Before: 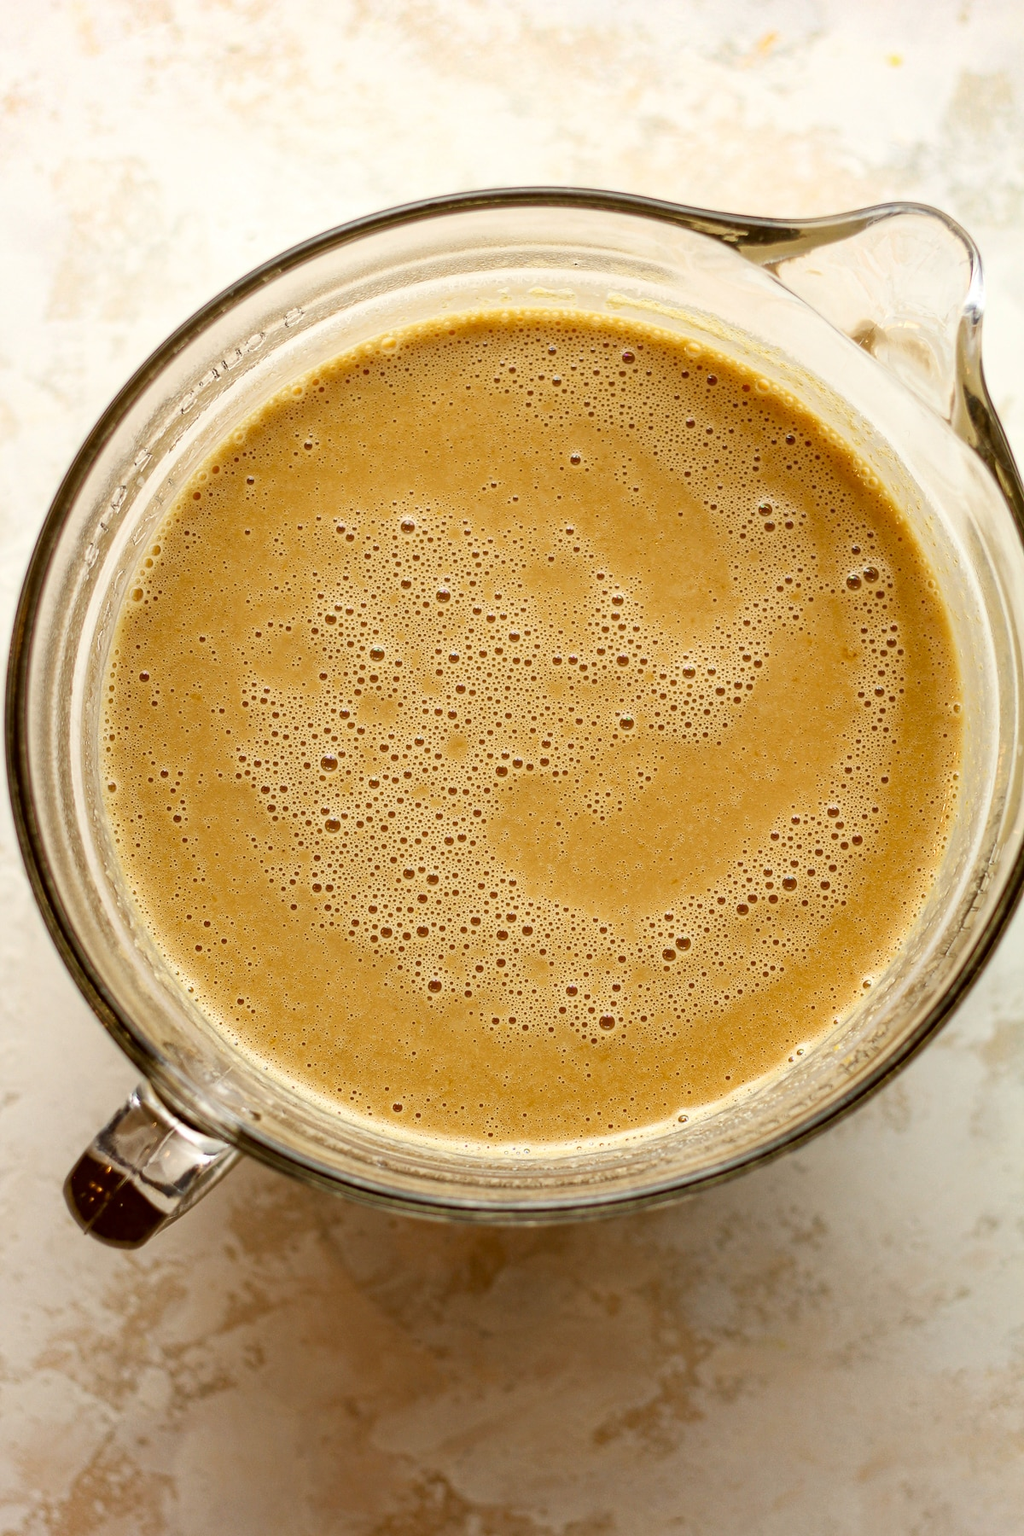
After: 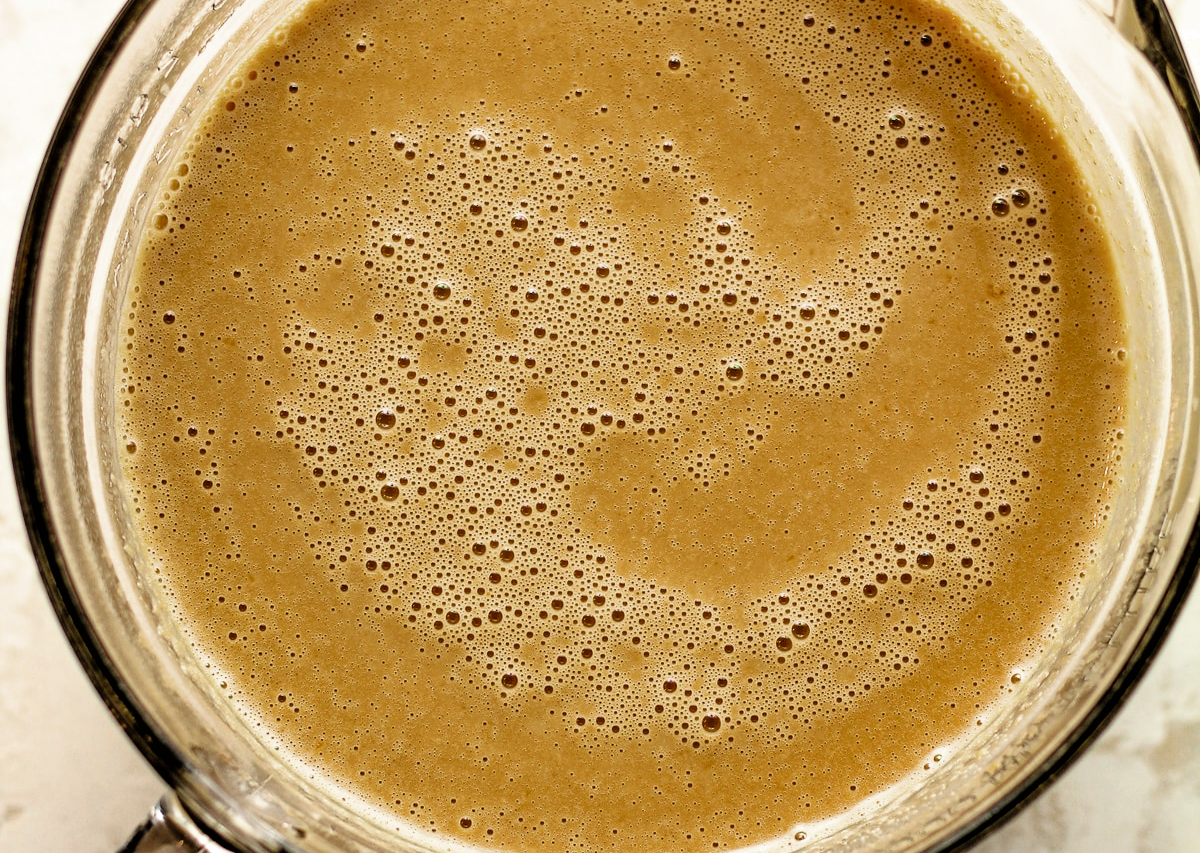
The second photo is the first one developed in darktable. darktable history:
shadows and highlights: shadows 30.04
crop and rotate: top 26.43%, bottom 26.158%
color zones: curves: ch0 [(0, 0.444) (0.143, 0.442) (0.286, 0.441) (0.429, 0.441) (0.571, 0.441) (0.714, 0.441) (0.857, 0.442) (1, 0.444)]
filmic rgb: black relative exposure -3.8 EV, white relative exposure 2.39 EV, dynamic range scaling -49.52%, hardness 3.45, latitude 29.88%, contrast 1.811
